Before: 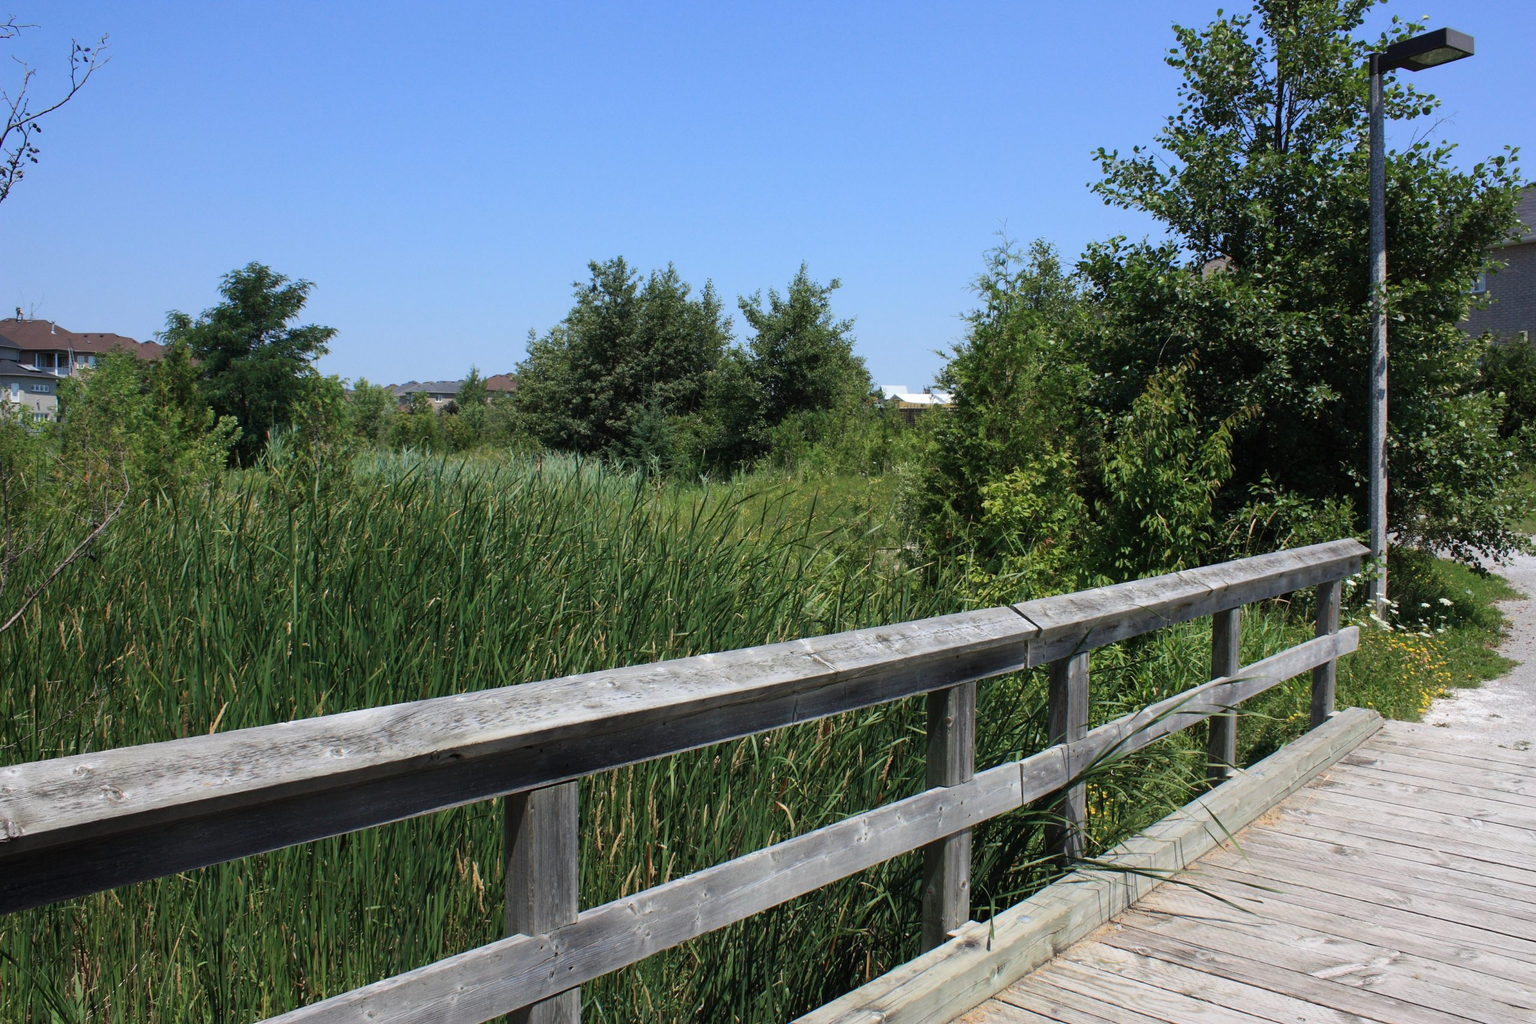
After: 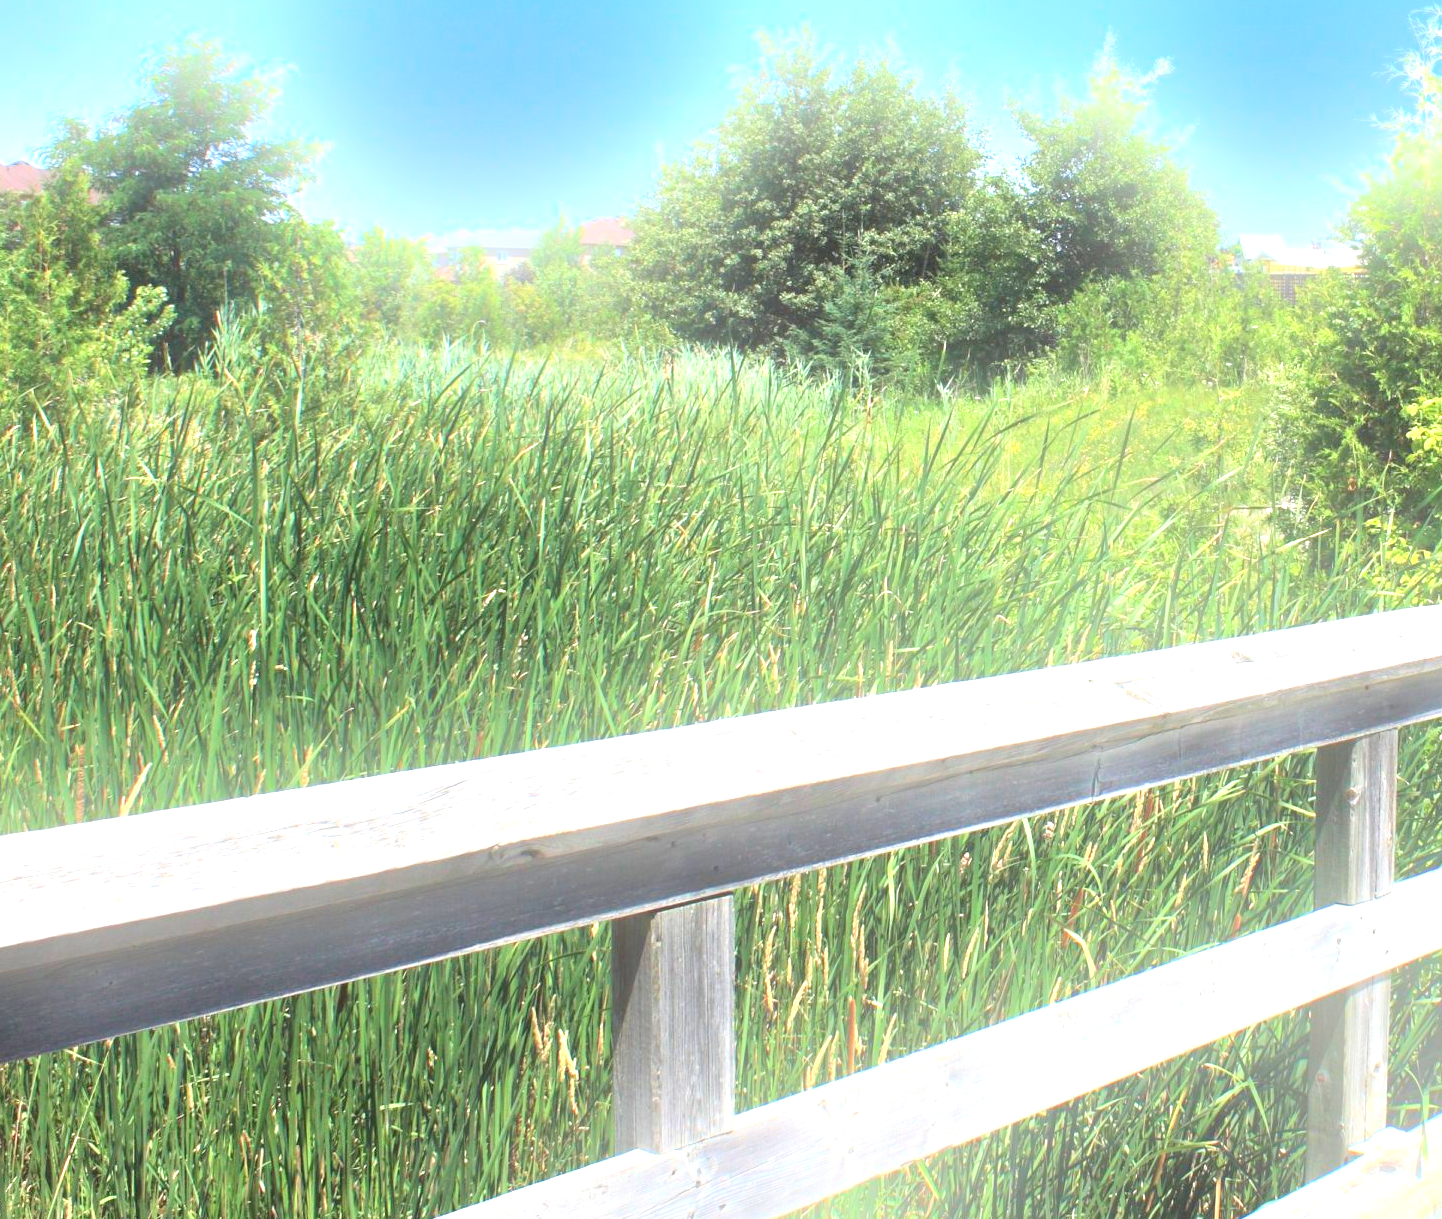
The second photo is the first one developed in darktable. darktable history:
crop: left 8.966%, top 23.852%, right 34.699%, bottom 4.703%
color balance rgb: on, module defaults
bloom: on, module defaults
exposure: exposure 2.04 EV, compensate highlight preservation false
